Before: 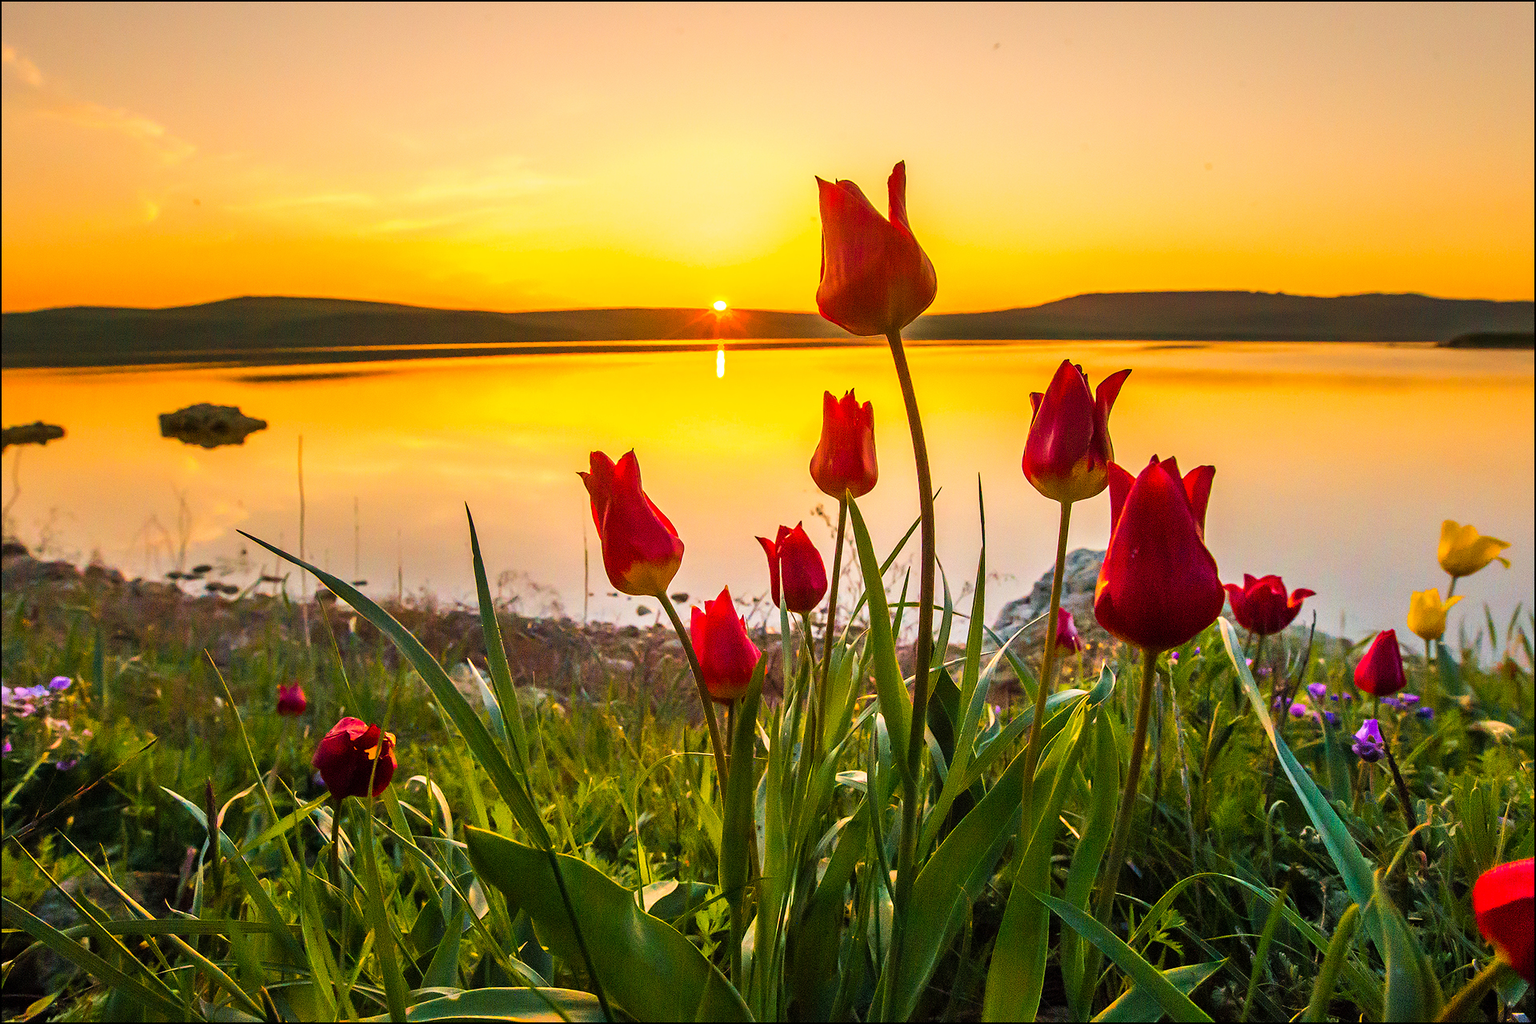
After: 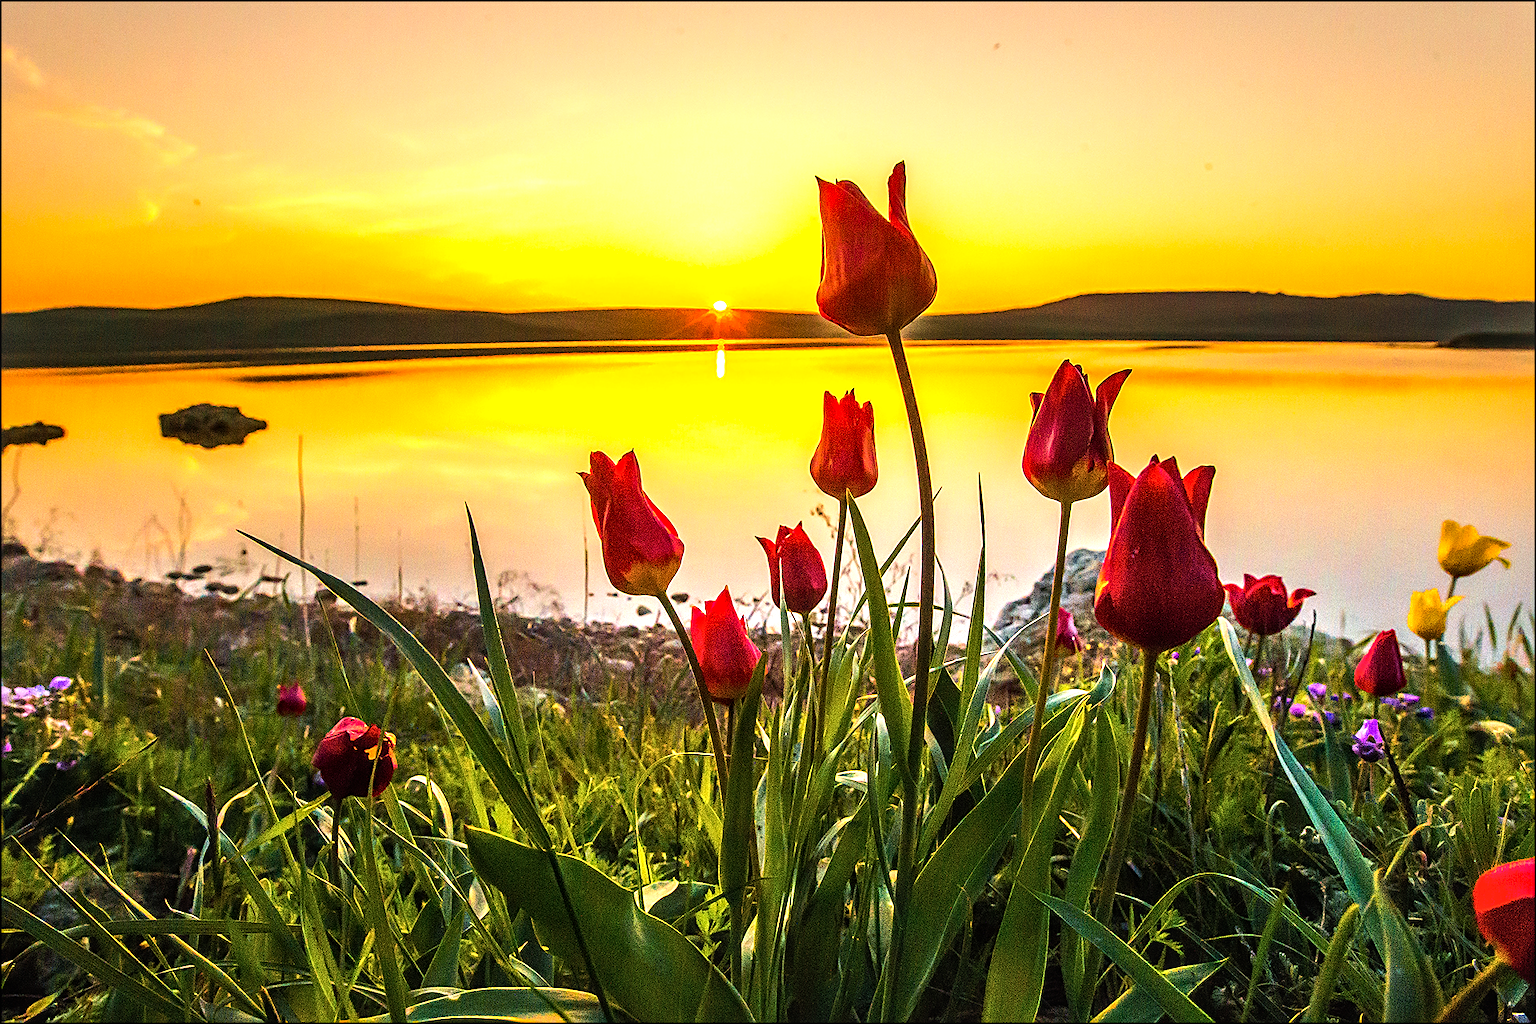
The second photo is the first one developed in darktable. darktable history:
local contrast: on, module defaults
tone equalizer: -8 EV -0.75 EV, -7 EV -0.7 EV, -6 EV -0.6 EV, -5 EV -0.4 EV, -3 EV 0.4 EV, -2 EV 0.6 EV, -1 EV 0.7 EV, +0 EV 0.75 EV, edges refinement/feathering 500, mask exposure compensation -1.57 EV, preserve details no
sharpen: on, module defaults
